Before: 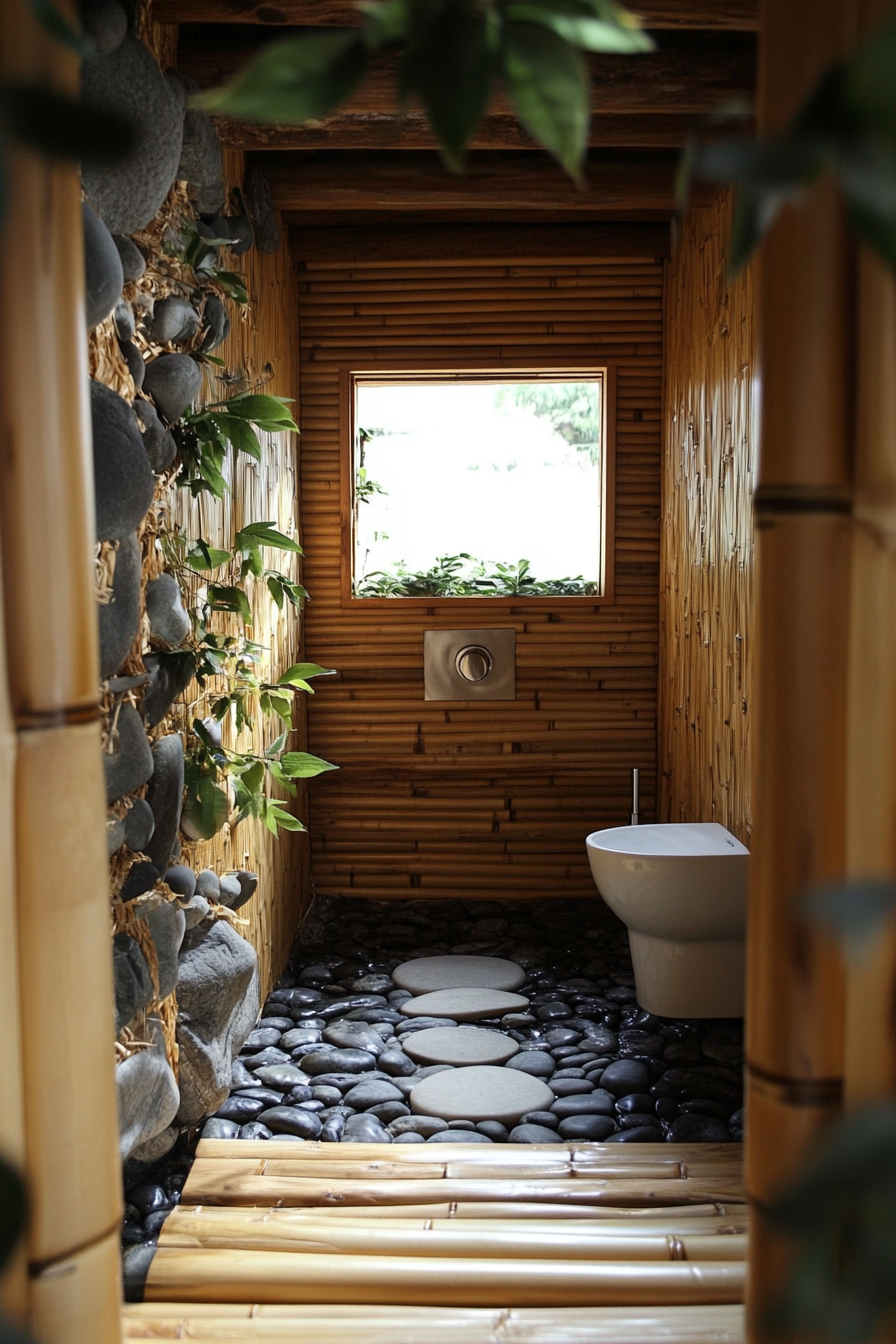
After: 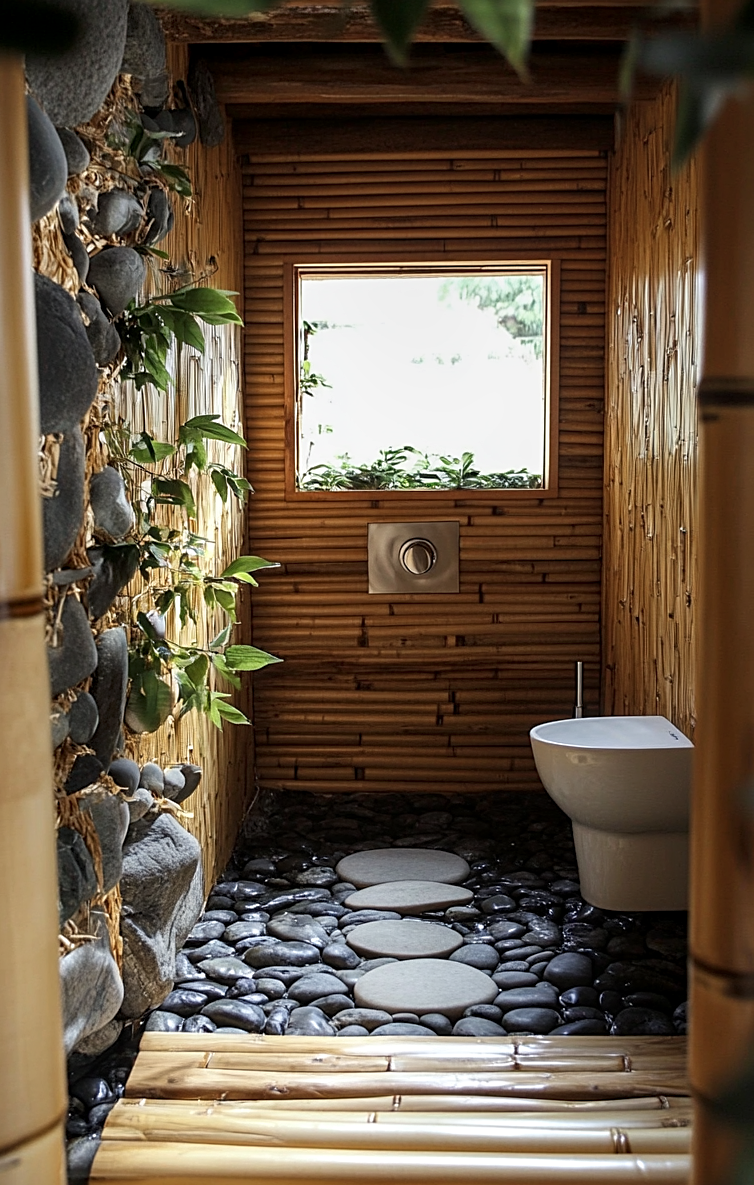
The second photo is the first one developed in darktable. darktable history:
sharpen: on, module defaults
local contrast: on, module defaults
crop: left 6.271%, top 7.972%, right 9.531%, bottom 3.793%
